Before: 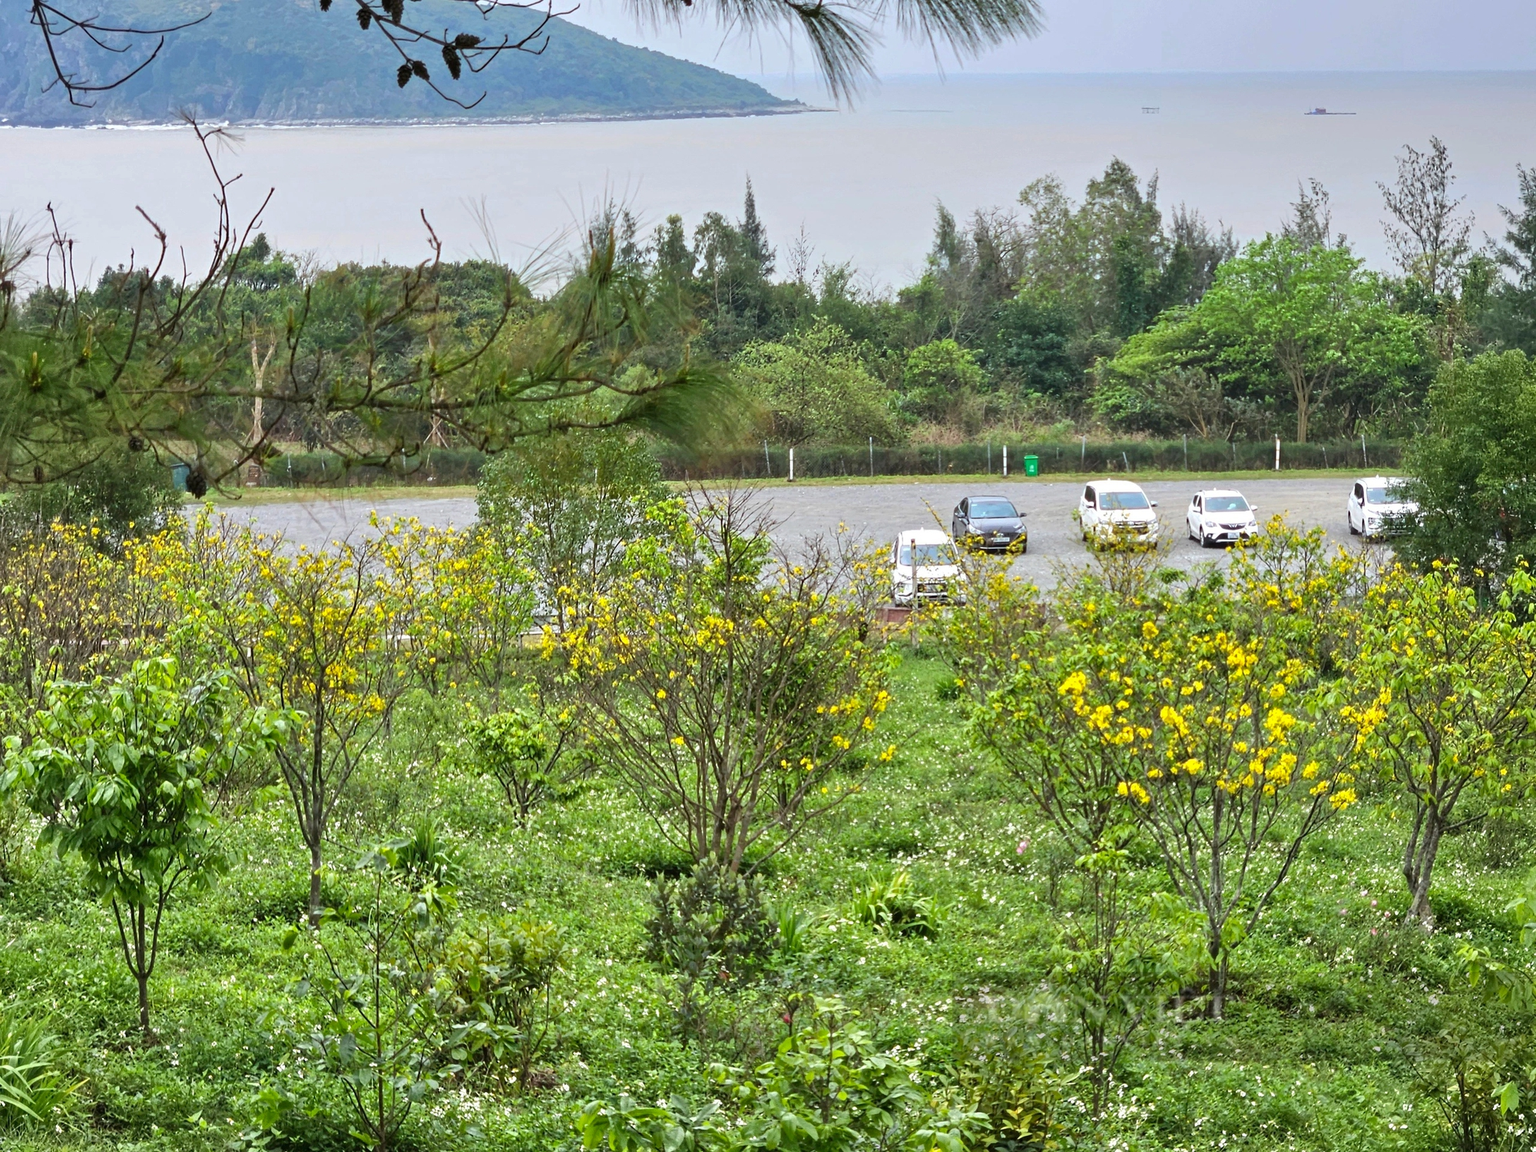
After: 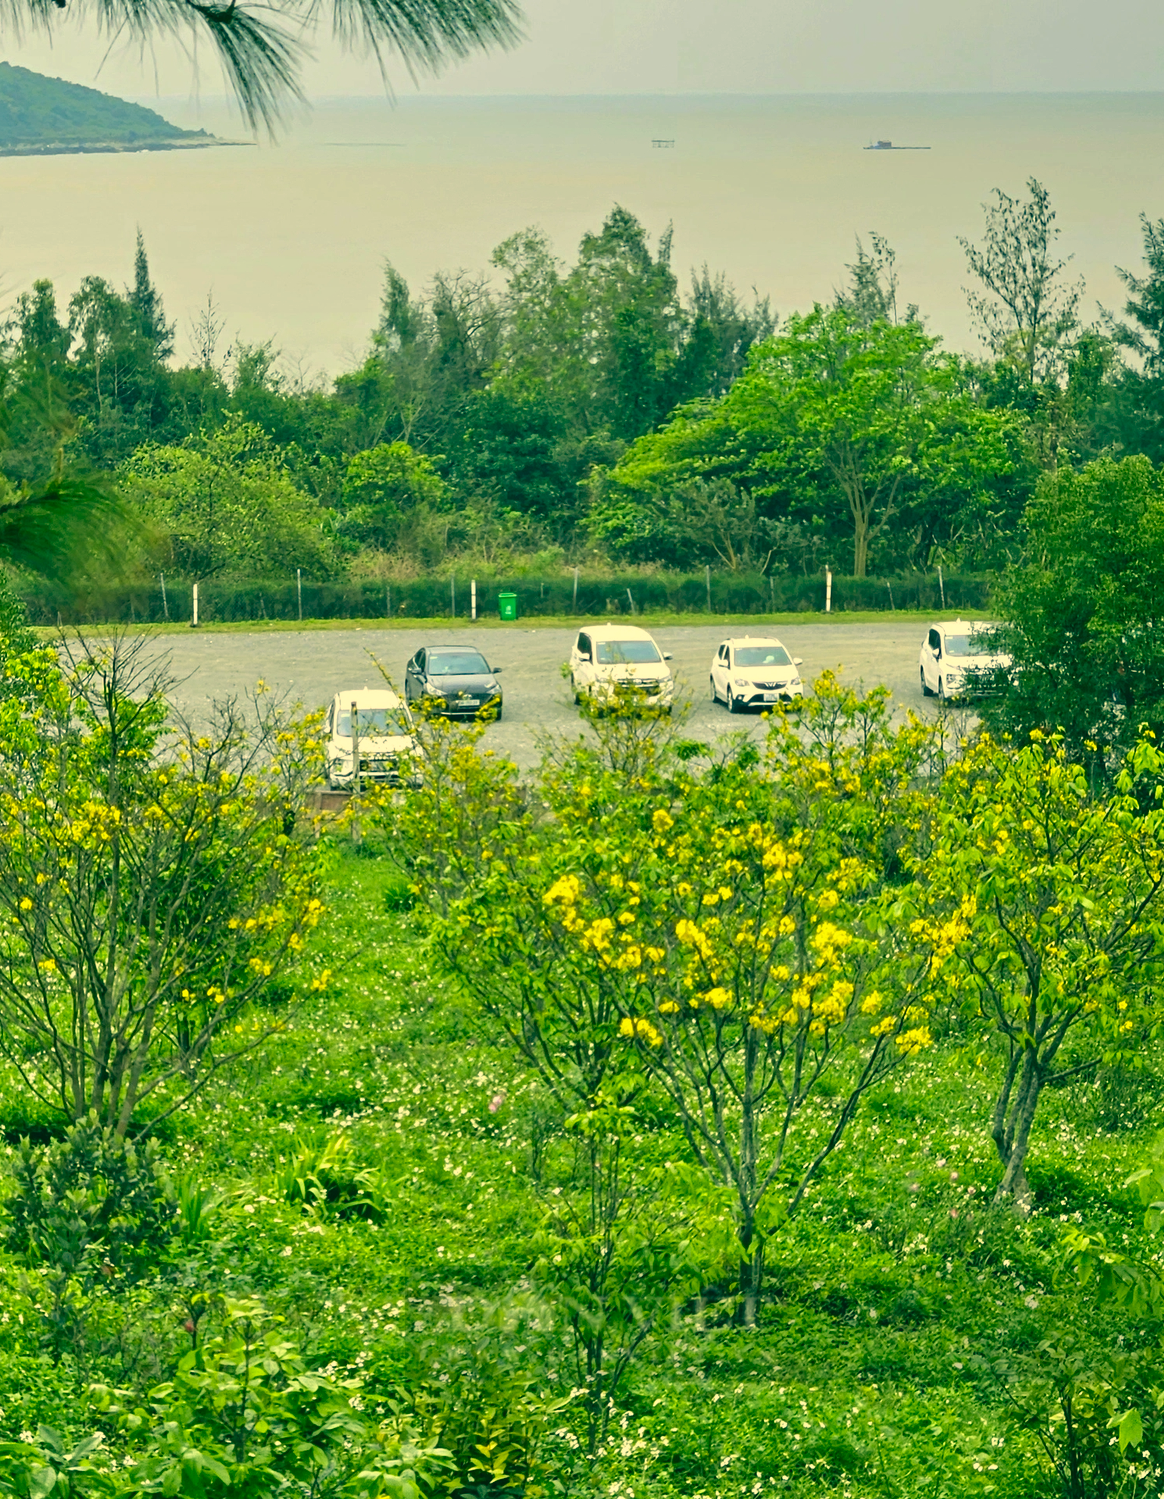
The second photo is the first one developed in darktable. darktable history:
crop: left 41.767%
color correction: highlights a* 1.76, highlights b* 34.29, shadows a* -36.2, shadows b* -6.12
tone equalizer: mask exposure compensation -0.498 EV
local contrast: mode bilateral grid, contrast 100, coarseness 99, detail 91%, midtone range 0.2
